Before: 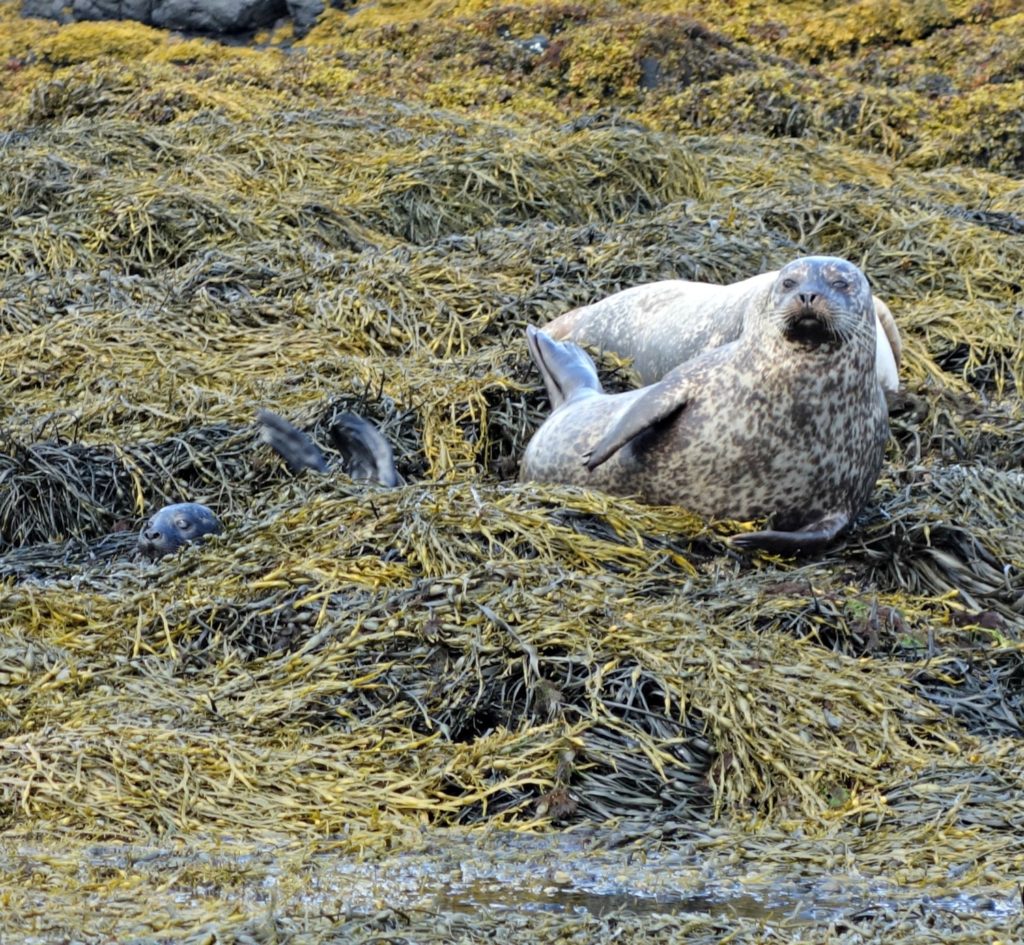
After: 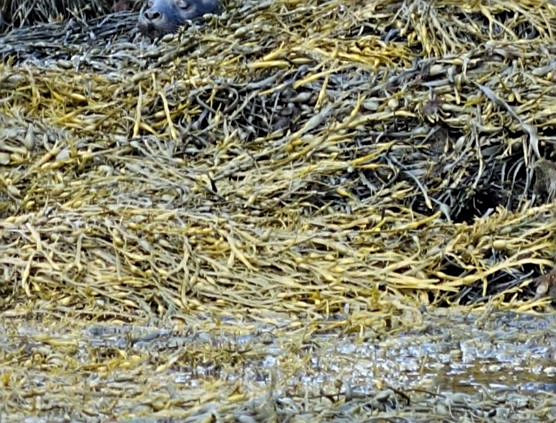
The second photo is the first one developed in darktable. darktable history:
sharpen: on, module defaults
crop and rotate: top 55.042%, right 45.647%, bottom 0.12%
shadows and highlights: shadows -9.73, white point adjustment 1.44, highlights 11.58, highlights color adjustment 72.91%
